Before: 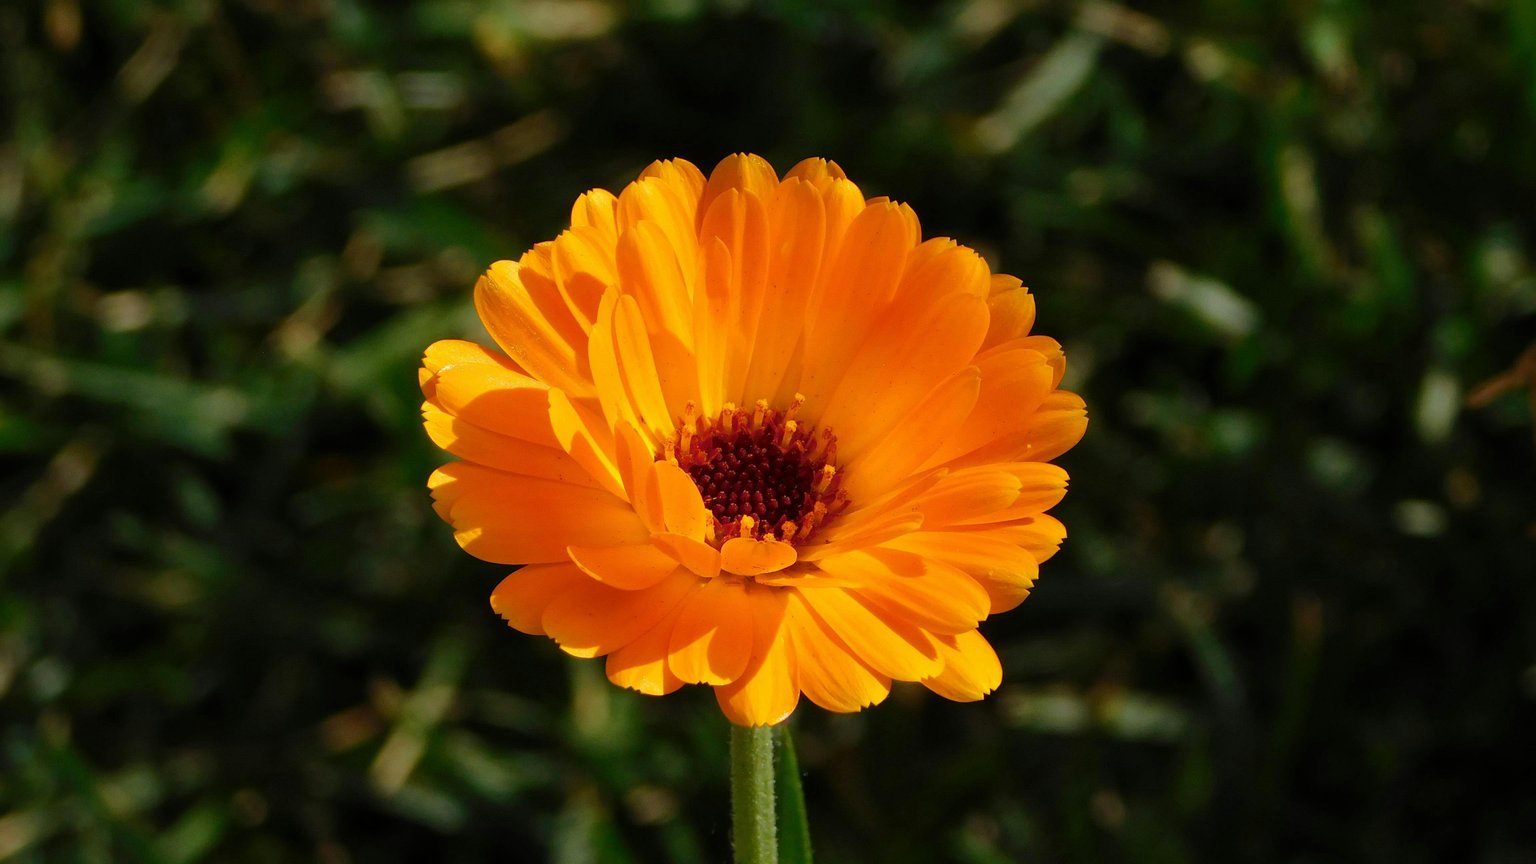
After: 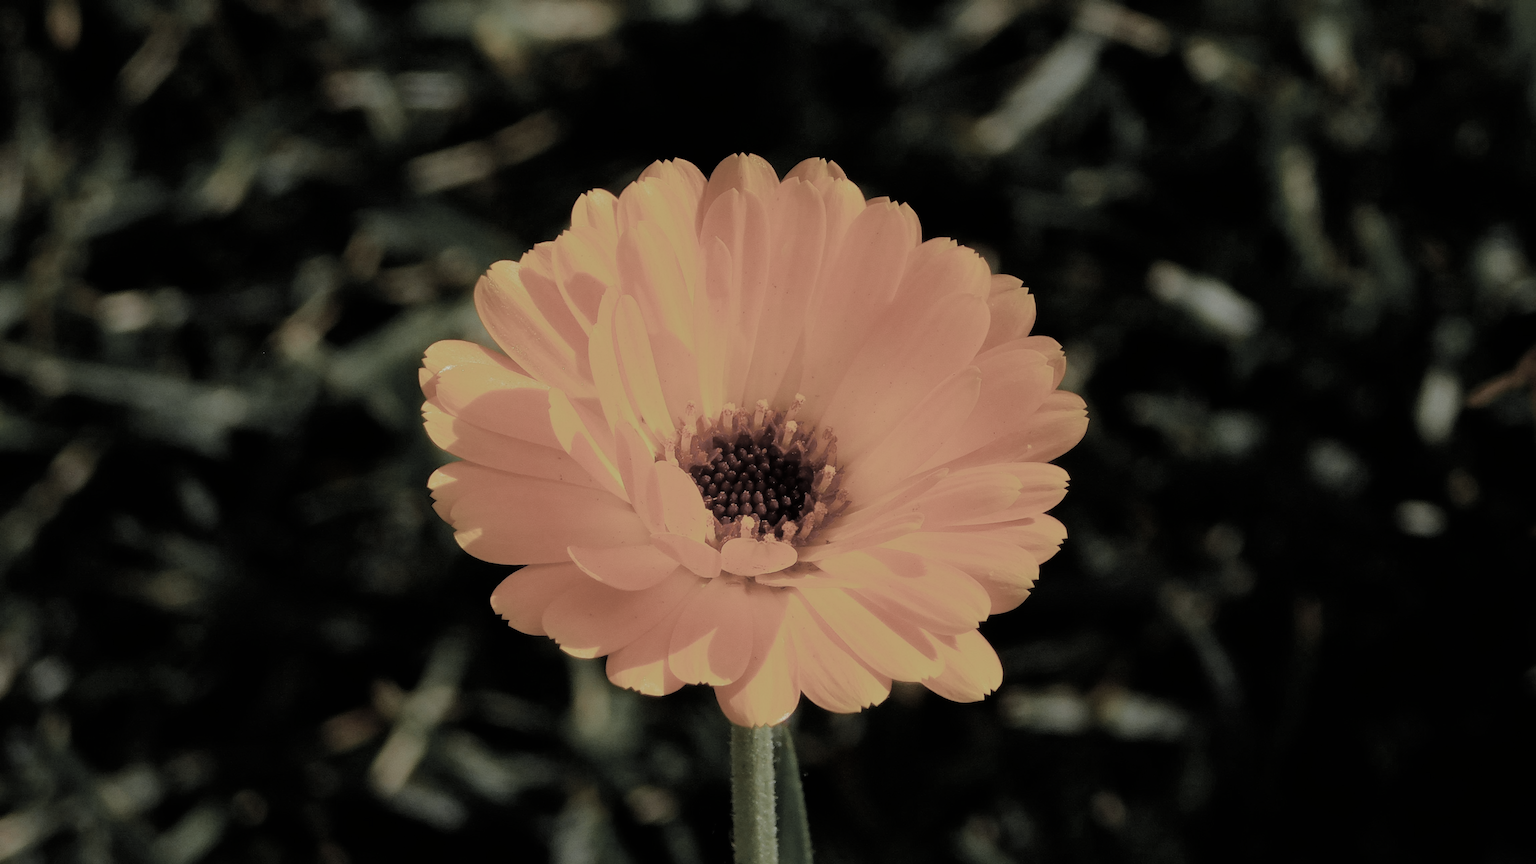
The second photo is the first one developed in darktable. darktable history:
exposure: black level correction 0, exposure 0.302 EV, compensate exposure bias true, compensate highlight preservation false
color zones: curves: ch0 [(0, 0.613) (0.01, 0.613) (0.245, 0.448) (0.498, 0.529) (0.642, 0.665) (0.879, 0.777) (0.99, 0.613)]; ch1 [(0, 0.035) (0.121, 0.189) (0.259, 0.197) (0.415, 0.061) (0.589, 0.022) (0.732, 0.022) (0.857, 0.026) (0.991, 0.053)]
filmic rgb: black relative exposure -6.98 EV, white relative exposure 5.66 EV, hardness 2.86
